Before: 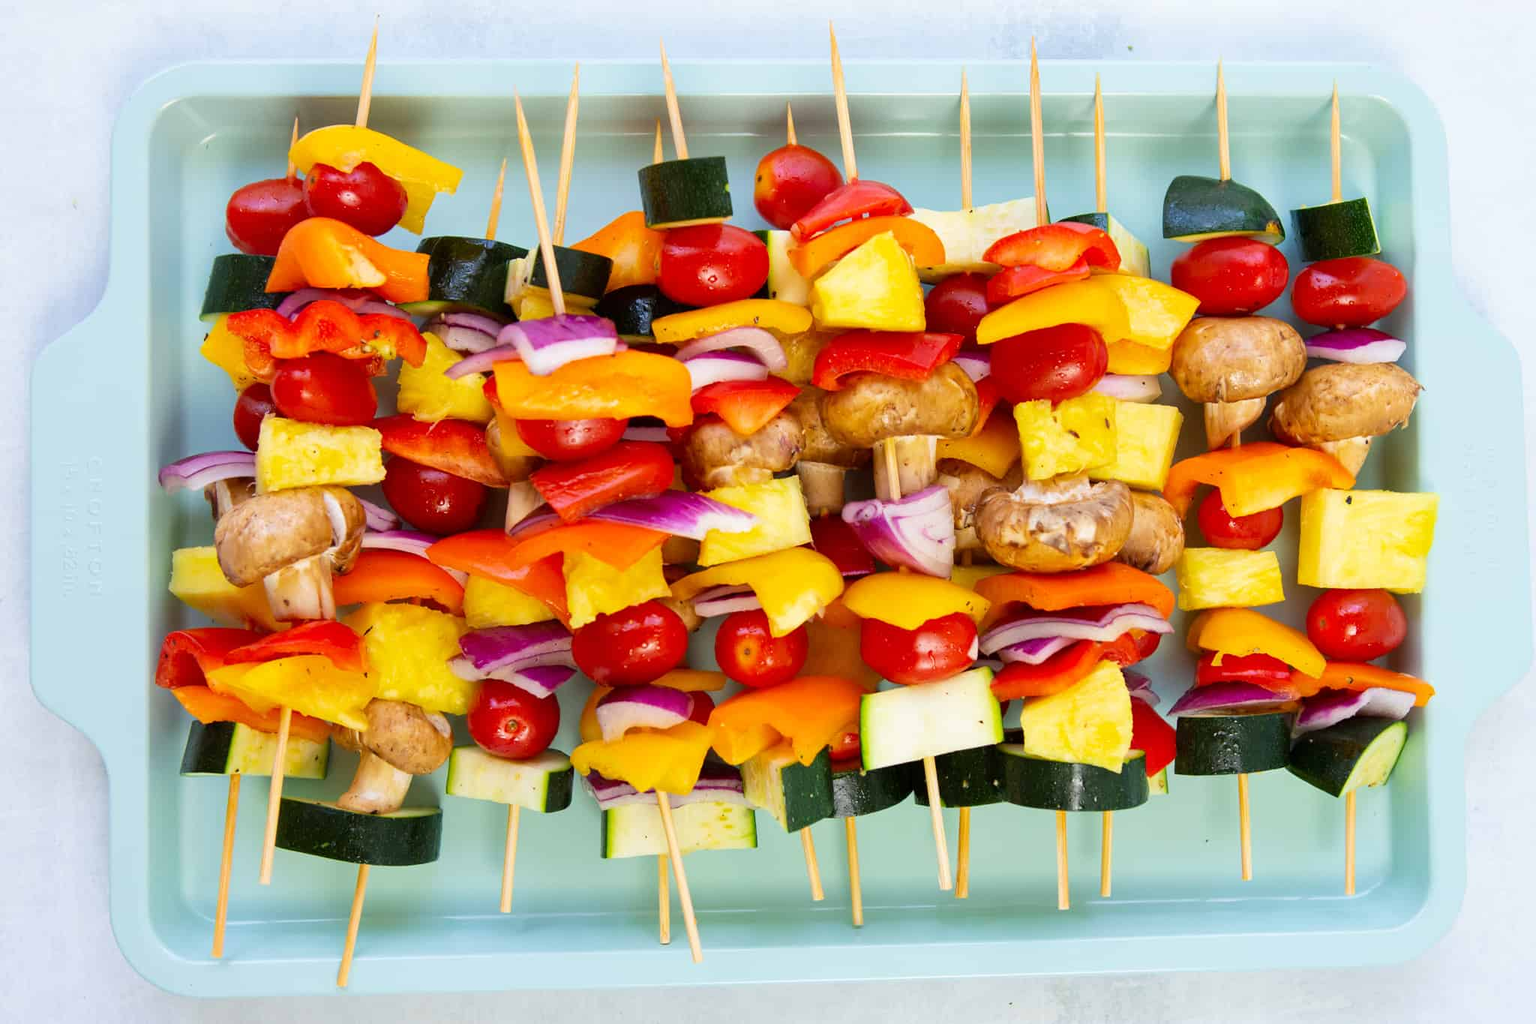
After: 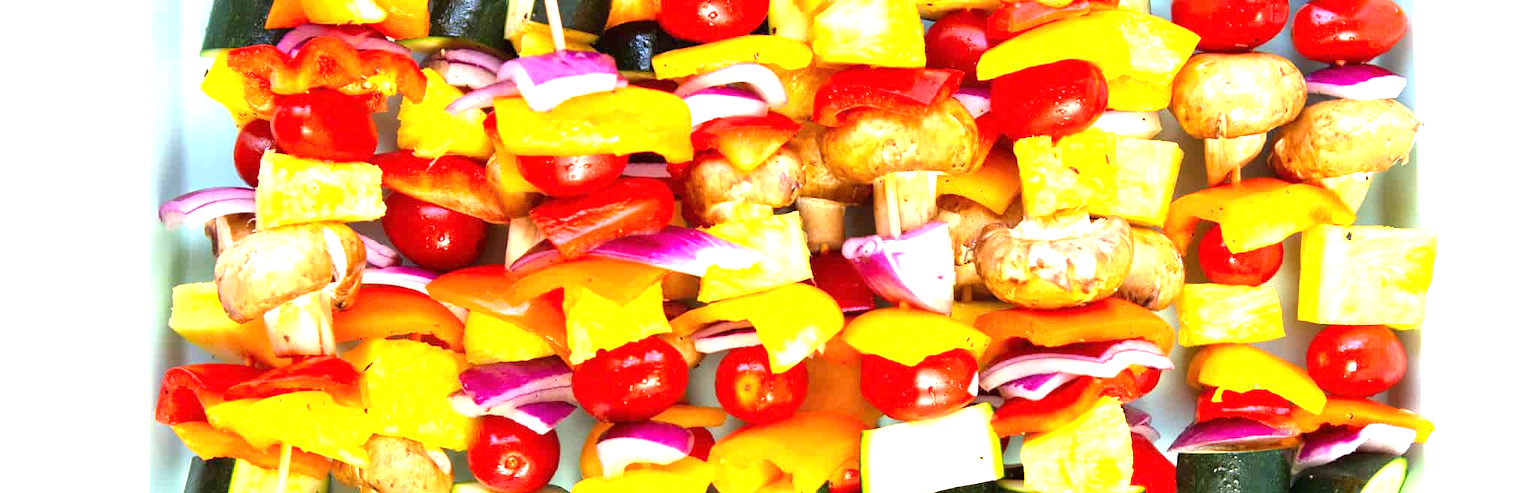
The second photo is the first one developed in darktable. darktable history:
crop and rotate: top 25.798%, bottom 25.971%
exposure: black level correction 0, exposure 1.462 EV, compensate highlight preservation false
